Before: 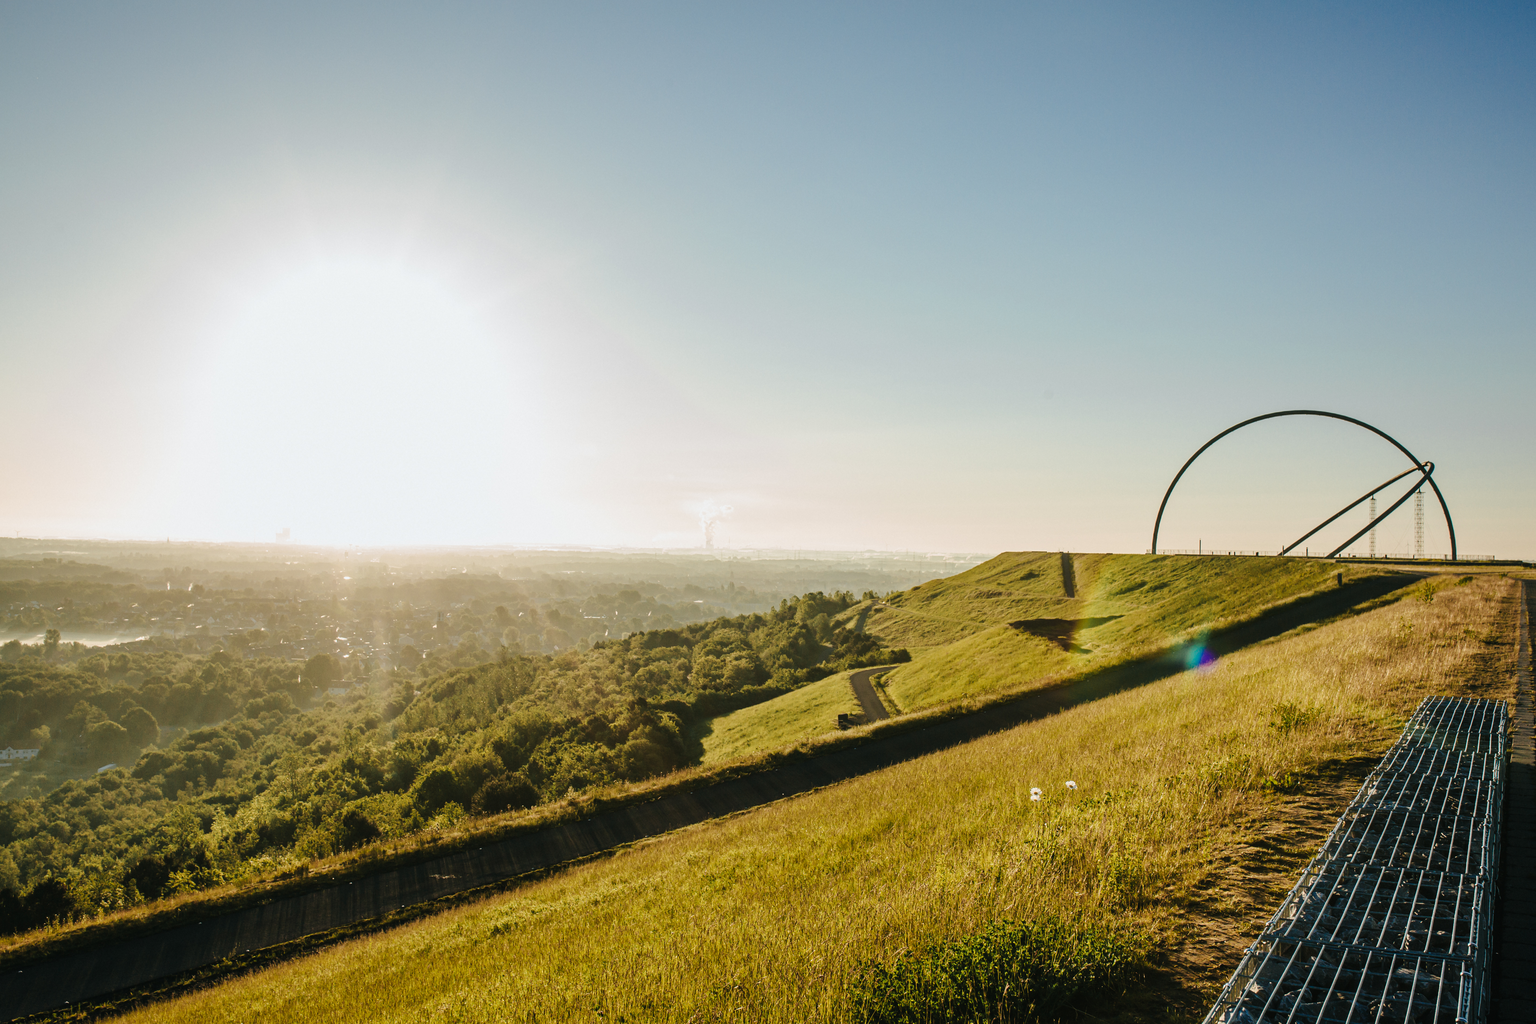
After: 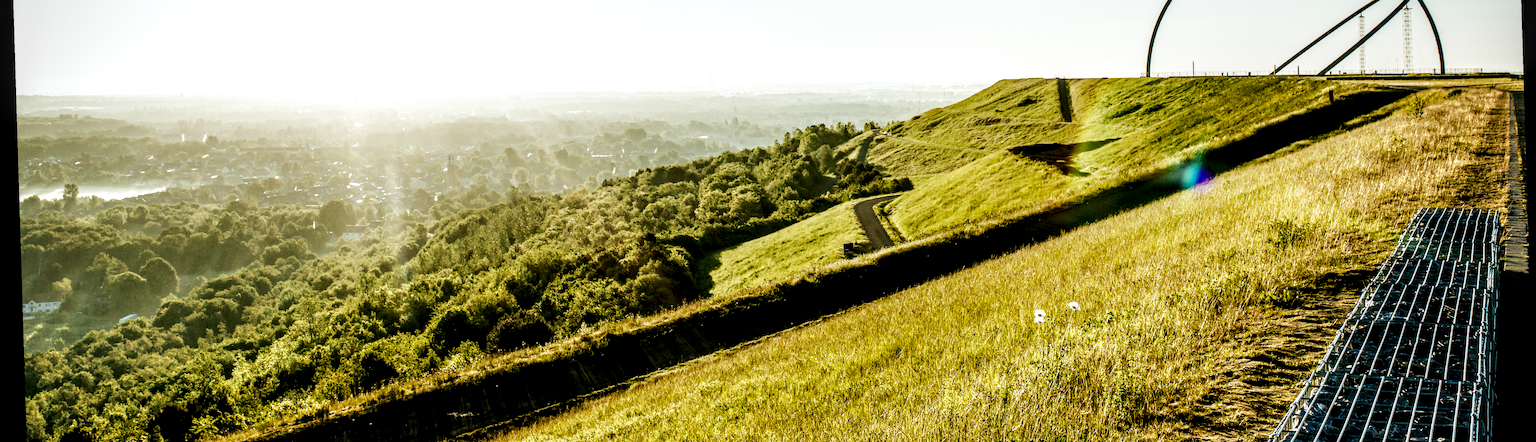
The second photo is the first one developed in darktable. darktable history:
crop: top 45.551%, bottom 12.262%
sharpen: radius 1, threshold 1
filmic rgb: middle gray luminance 12.74%, black relative exposure -10.13 EV, white relative exposure 3.47 EV, threshold 6 EV, target black luminance 0%, hardness 5.74, latitude 44.69%, contrast 1.221, highlights saturation mix 5%, shadows ↔ highlights balance 26.78%, add noise in highlights 0, preserve chrominance no, color science v3 (2019), use custom middle-gray values true, iterations of high-quality reconstruction 0, contrast in highlights soft, enable highlight reconstruction true
local contrast: highlights 60%, shadows 60%, detail 160%
white balance: red 0.925, blue 1.046
rotate and perspective: rotation -1.75°, automatic cropping off
shadows and highlights: shadows 0, highlights 40
